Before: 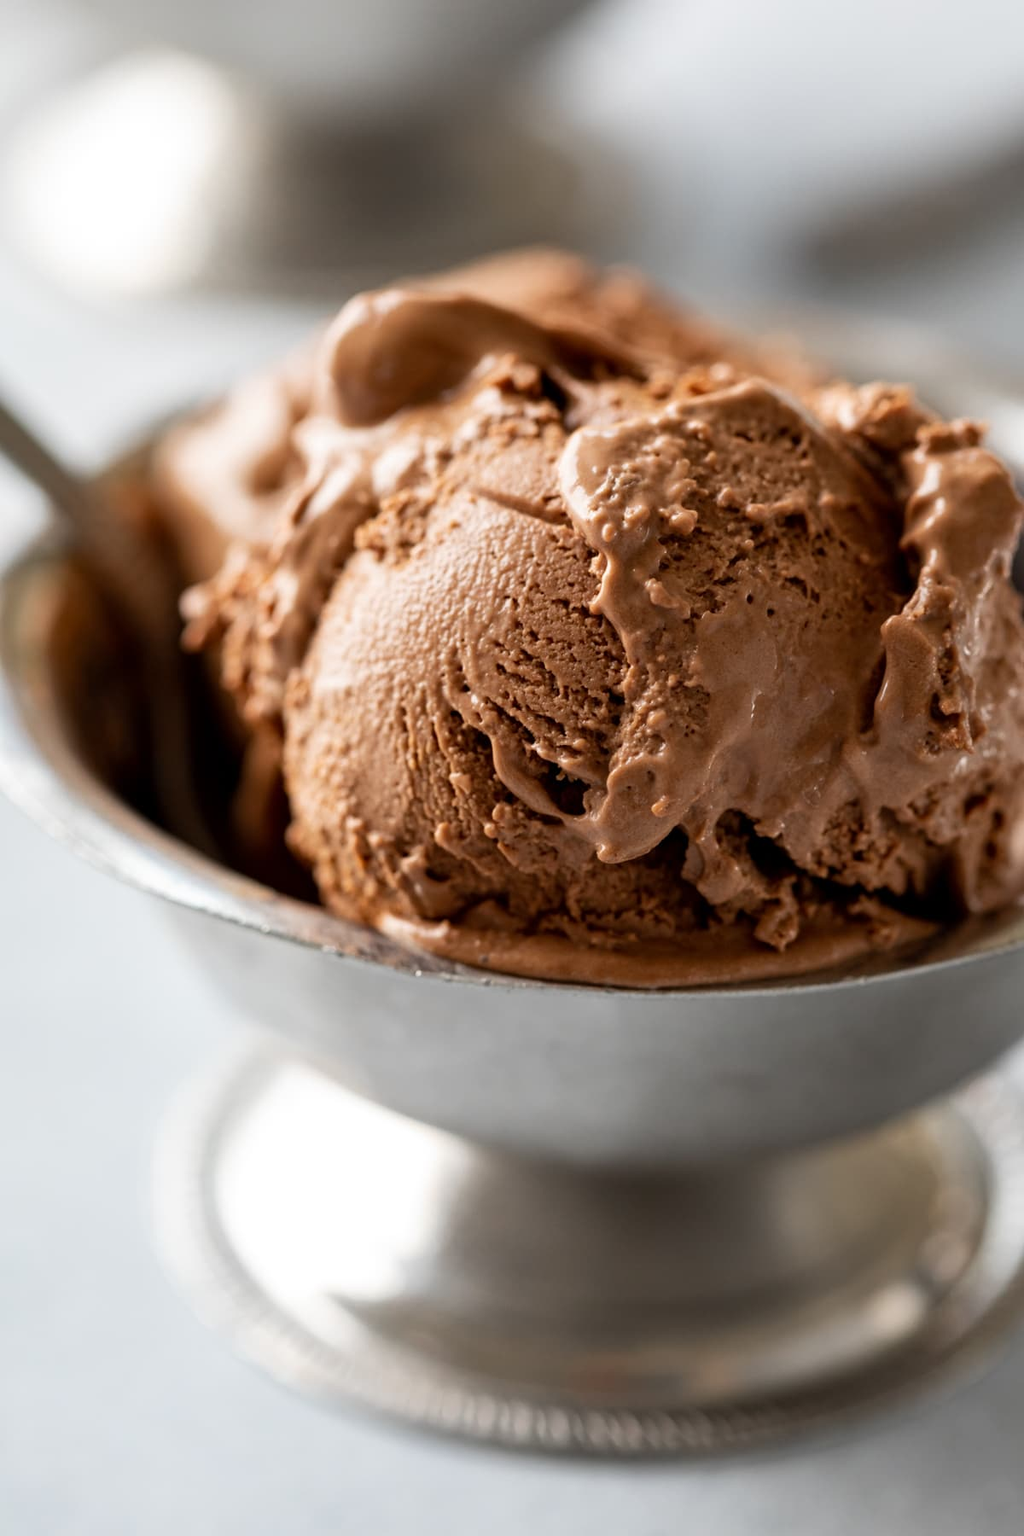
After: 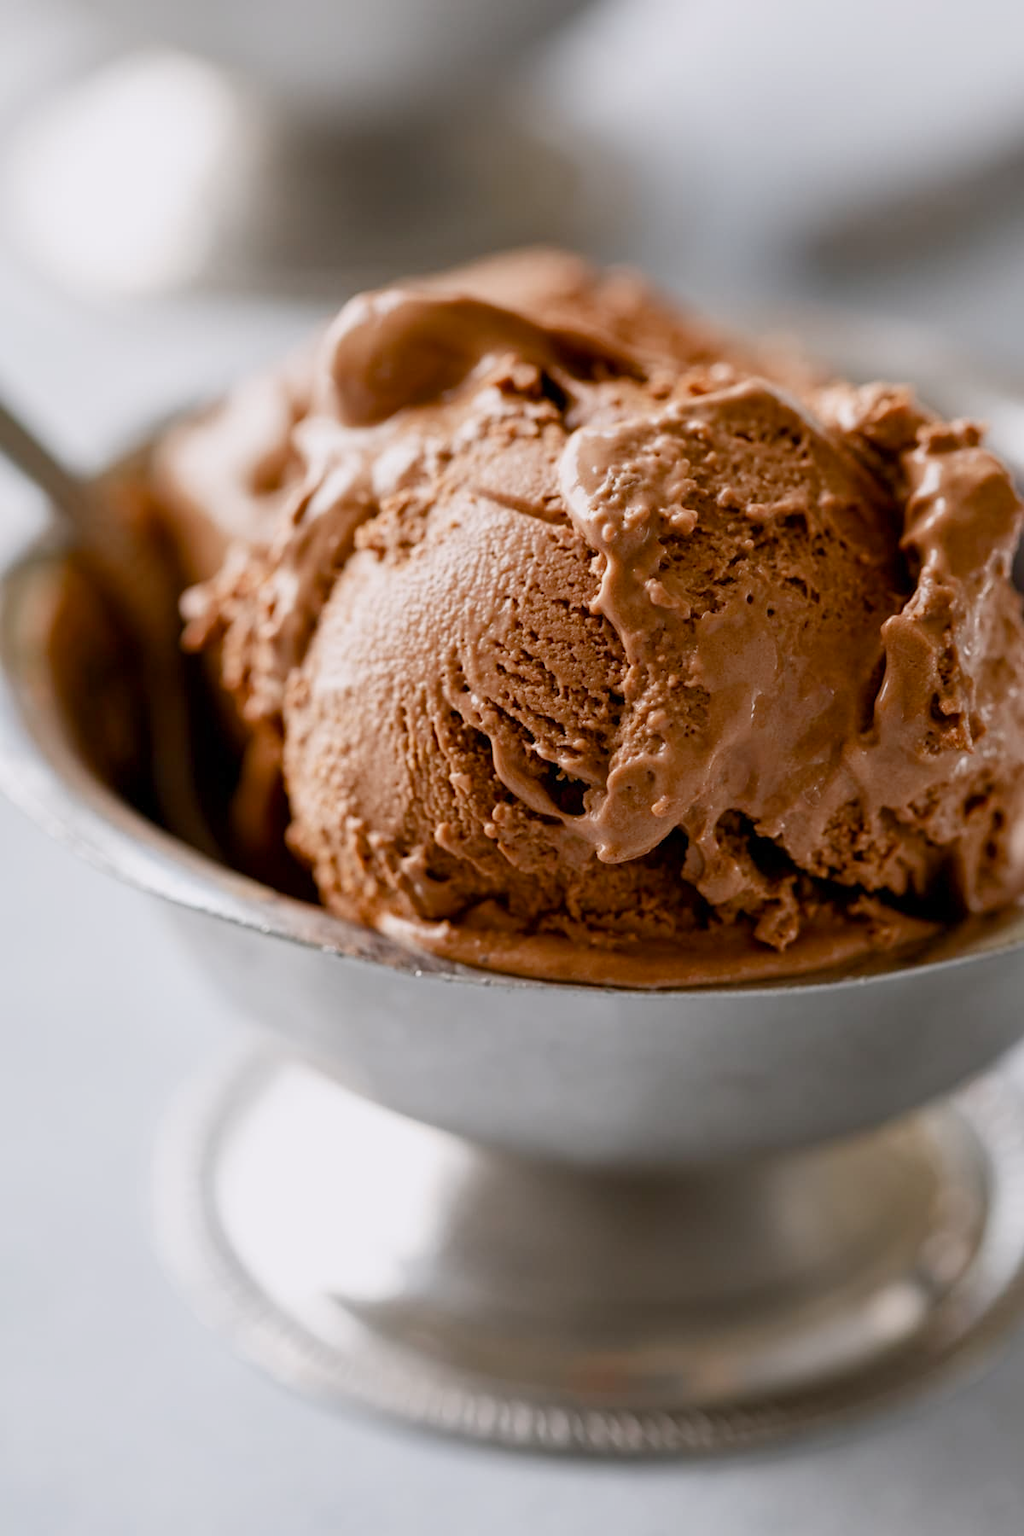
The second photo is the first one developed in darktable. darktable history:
white balance: red 1.004, blue 1.024
color balance rgb: shadows lift › chroma 1%, shadows lift › hue 113°, highlights gain › chroma 0.2%, highlights gain › hue 333°, perceptual saturation grading › global saturation 20%, perceptual saturation grading › highlights -50%, perceptual saturation grading › shadows 25%, contrast -10%
